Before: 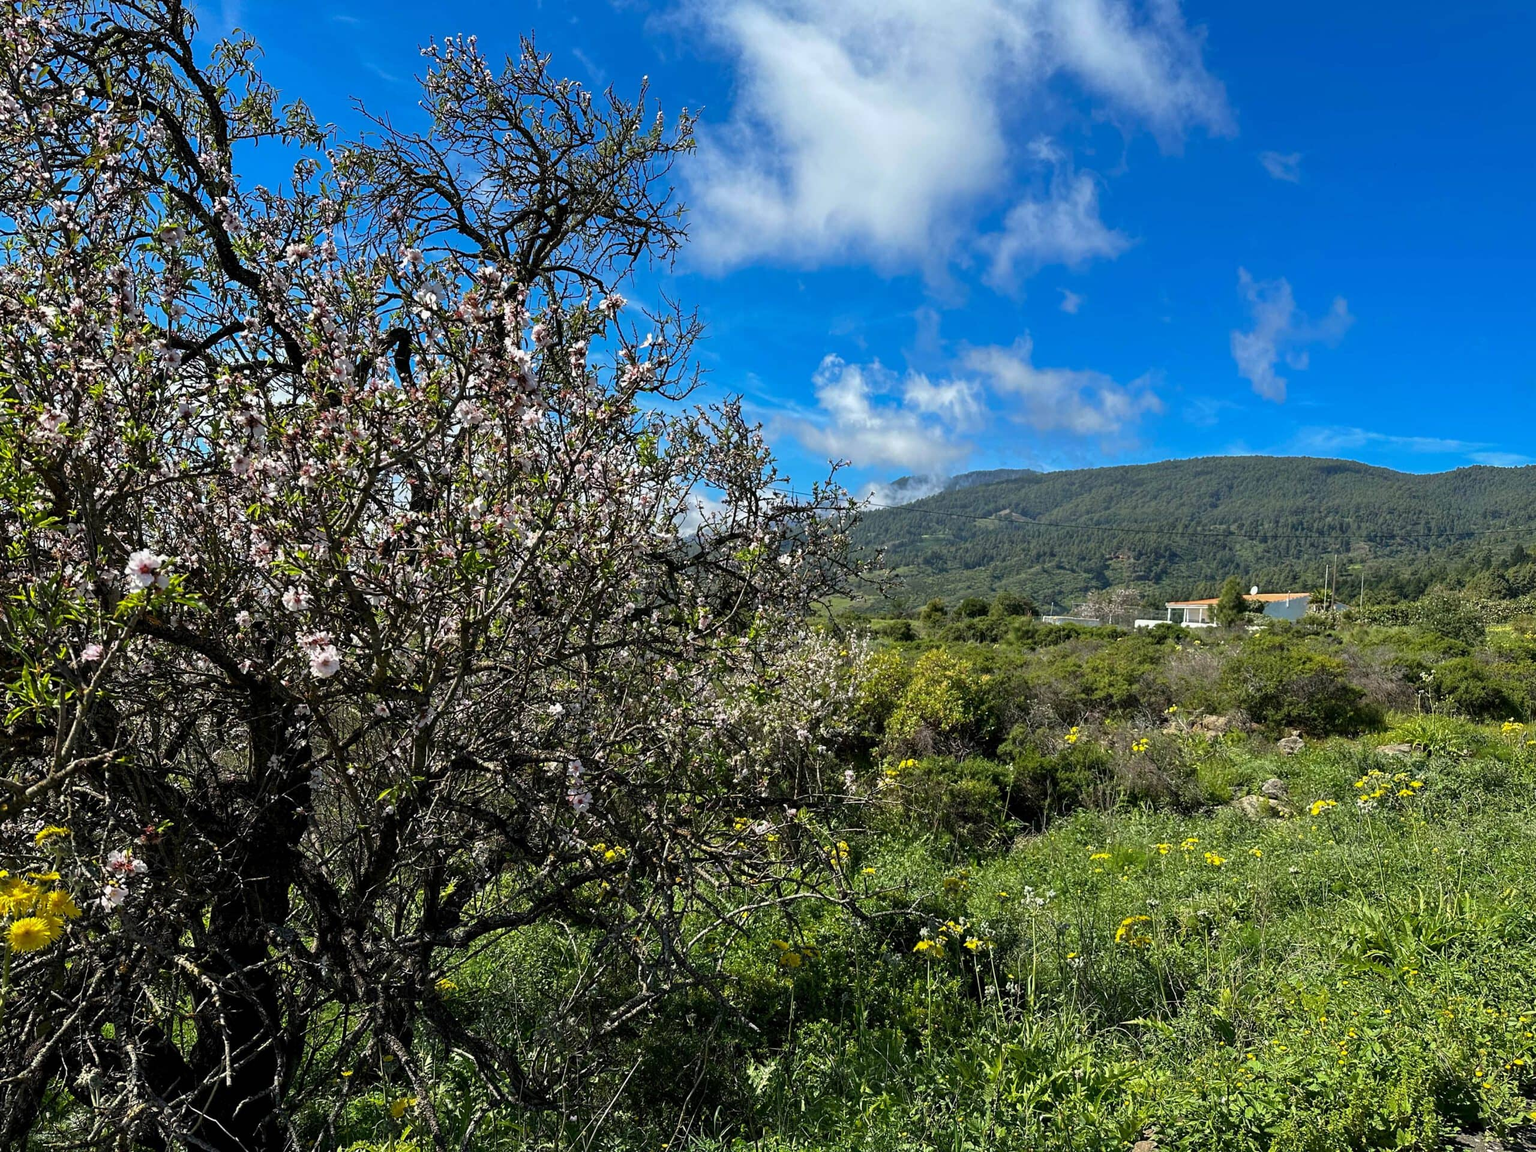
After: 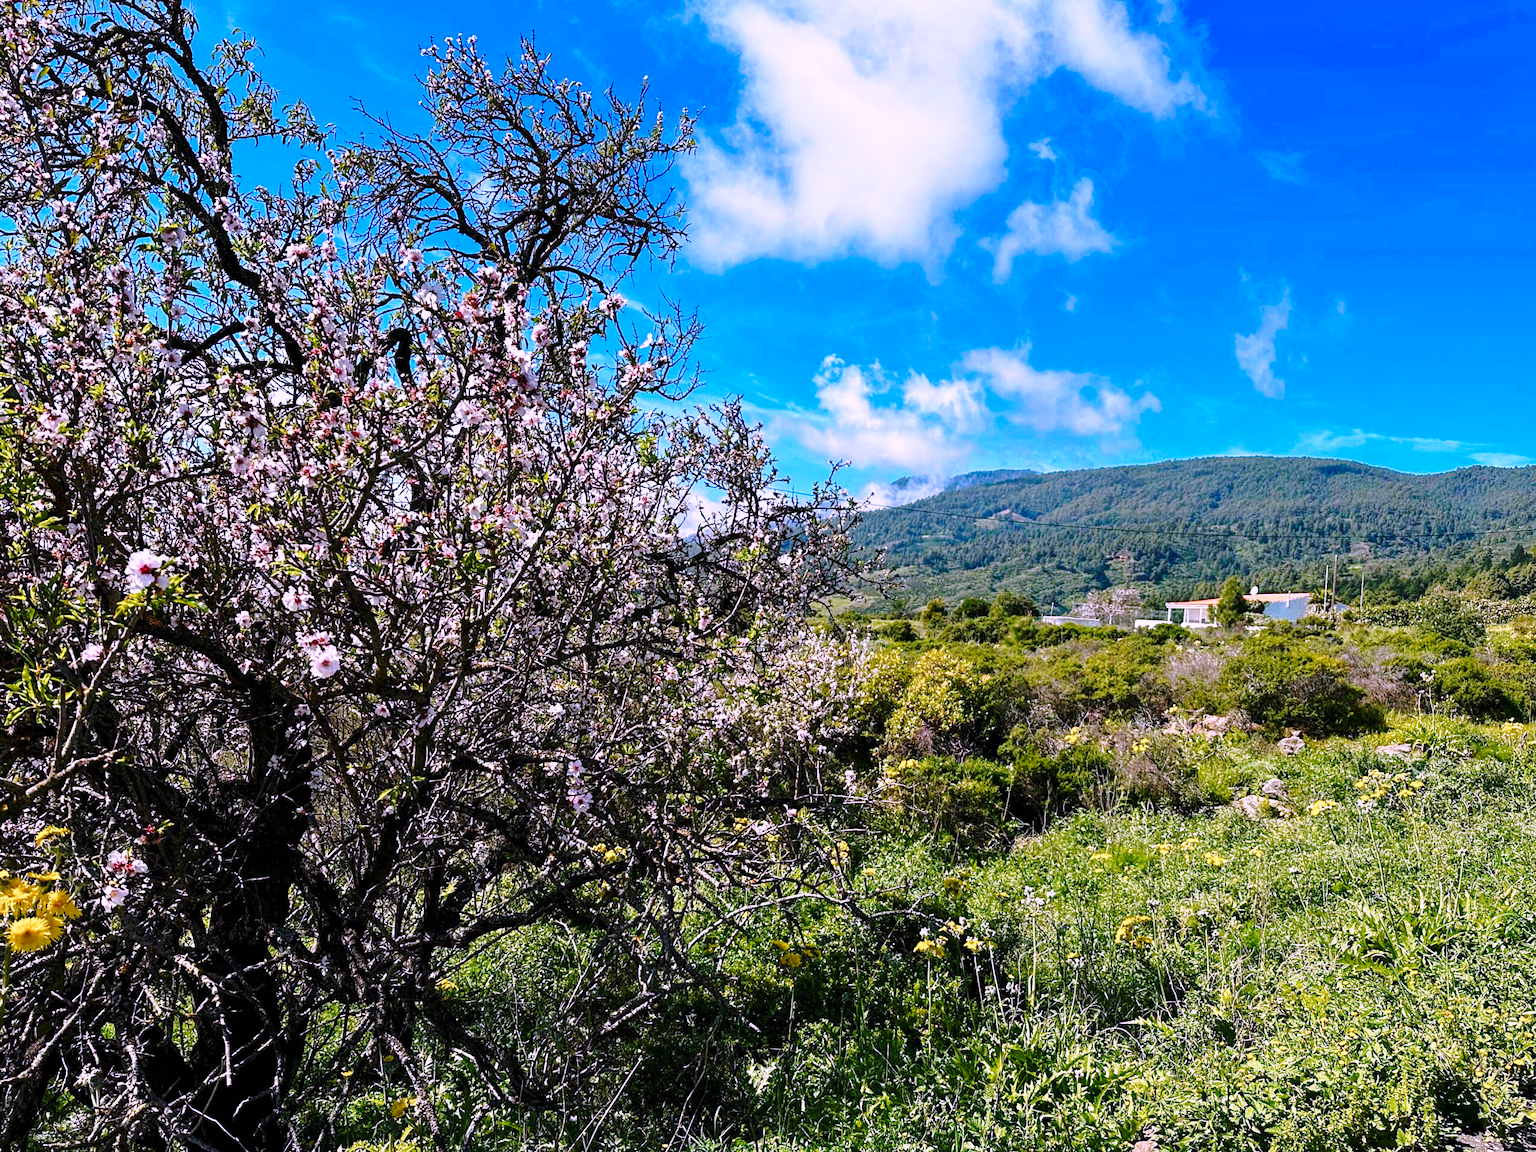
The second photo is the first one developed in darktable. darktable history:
color balance rgb: shadows lift › hue 84.68°, power › luminance -3.922%, power › hue 143.54°, perceptual saturation grading › global saturation 20%, perceptual saturation grading › highlights -25.173%, perceptual saturation grading › shadows 50.127%
base curve: curves: ch0 [(0, 0) (0.036, 0.037) (0.121, 0.228) (0.46, 0.76) (0.859, 0.983) (1, 1)], preserve colors none
color correction: highlights a* 15.13, highlights b* -25.57
